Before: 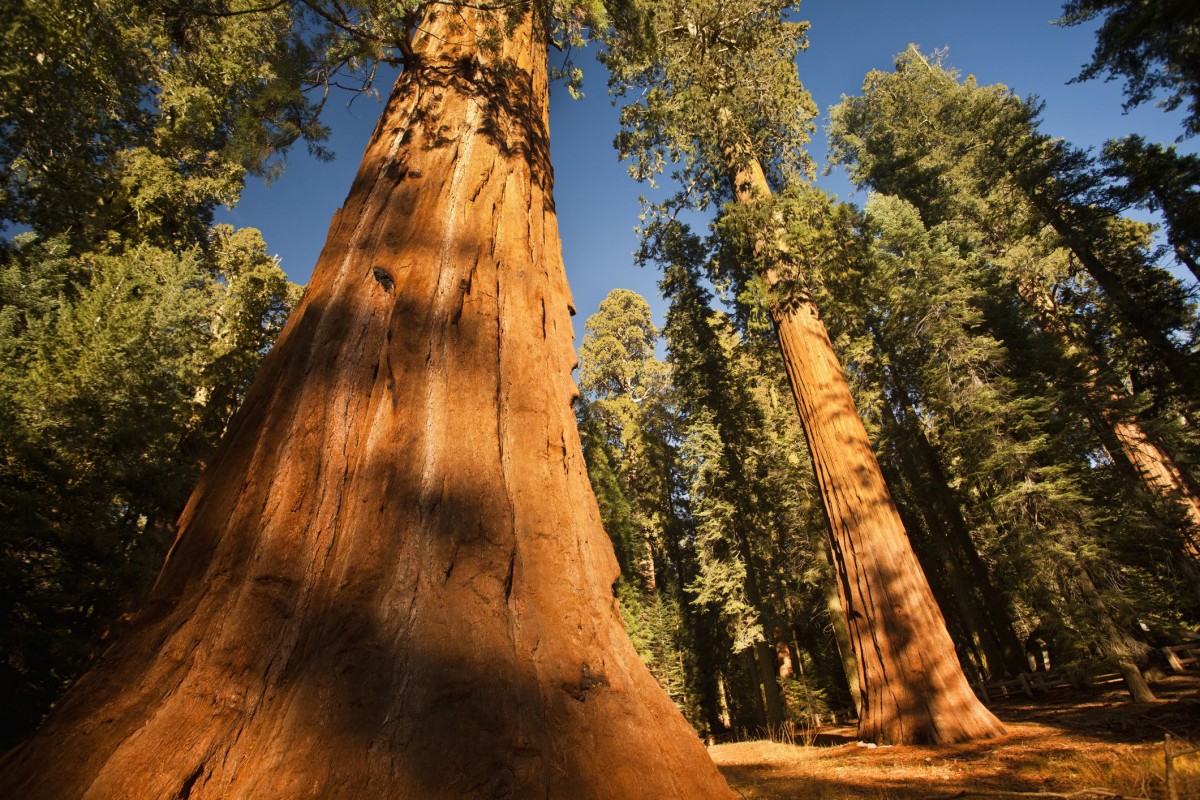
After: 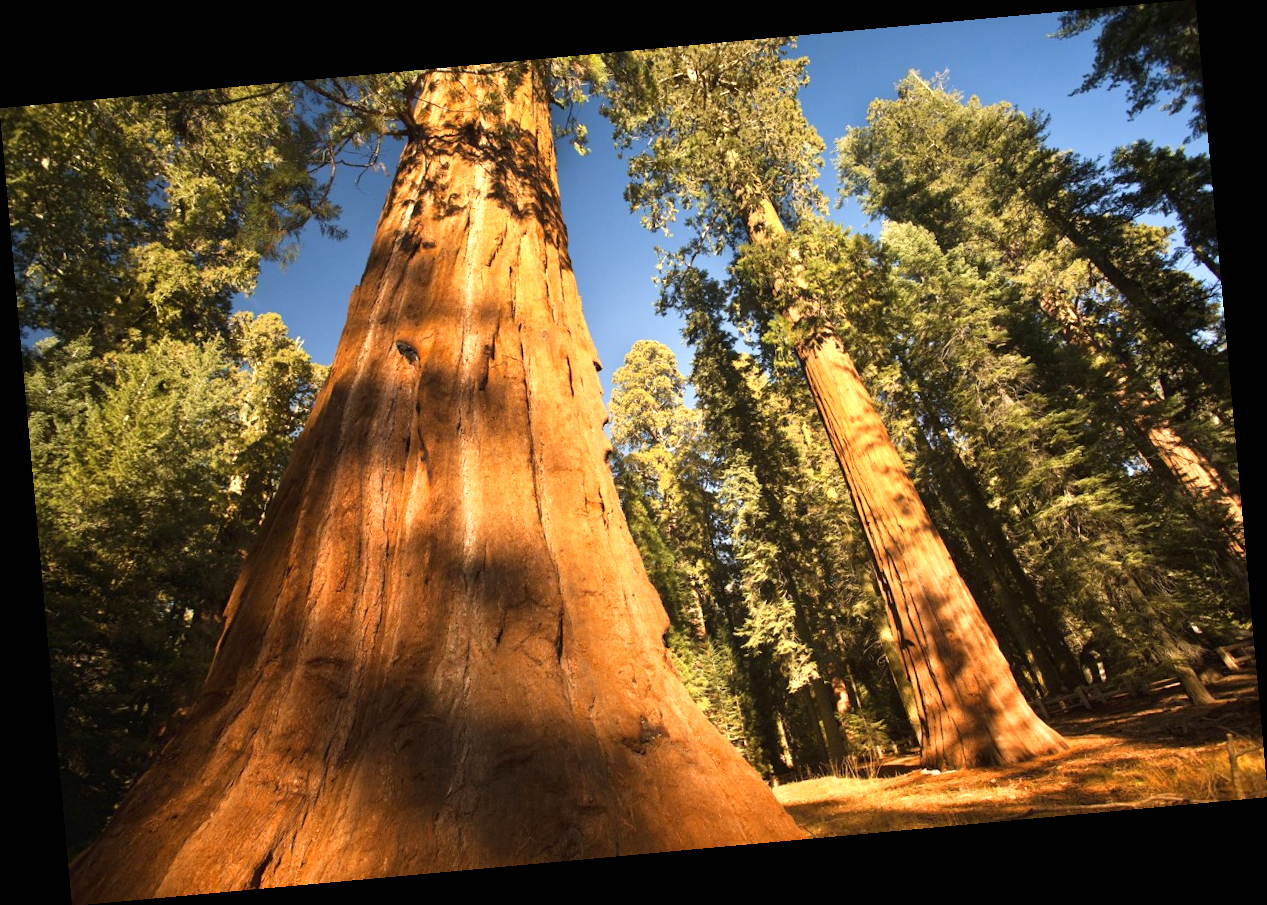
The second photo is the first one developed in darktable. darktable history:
rotate and perspective: rotation -5.2°, automatic cropping off
exposure: black level correction 0, exposure 0.7 EV, compensate exposure bias true, compensate highlight preservation false
